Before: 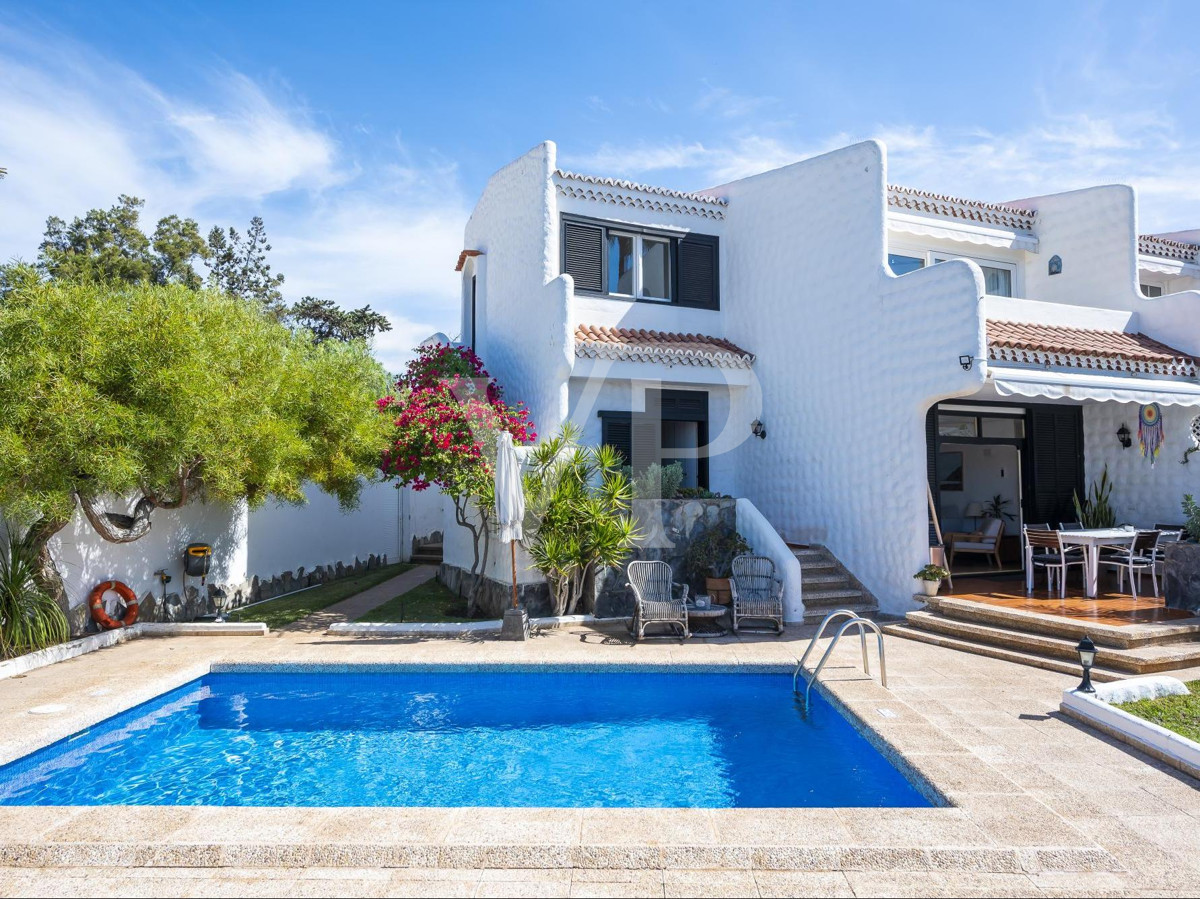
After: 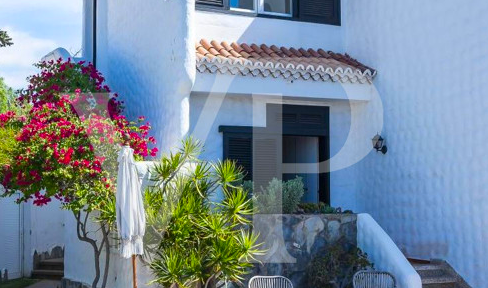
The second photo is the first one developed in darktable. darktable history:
color zones: curves: ch1 [(0, 0.153) (0.143, 0.15) (0.286, 0.151) (0.429, 0.152) (0.571, 0.152) (0.714, 0.151) (0.857, 0.151) (1, 0.153)], mix -137.54%
crop: left 31.61%, top 31.811%, right 27.706%, bottom 36.153%
